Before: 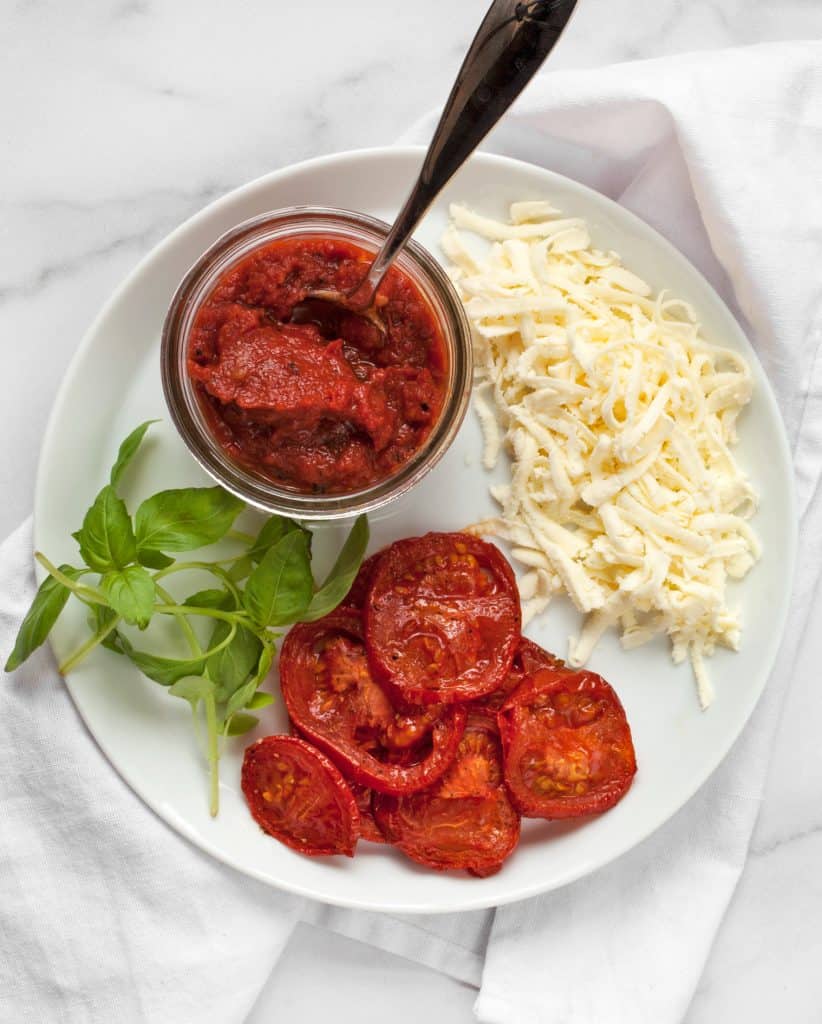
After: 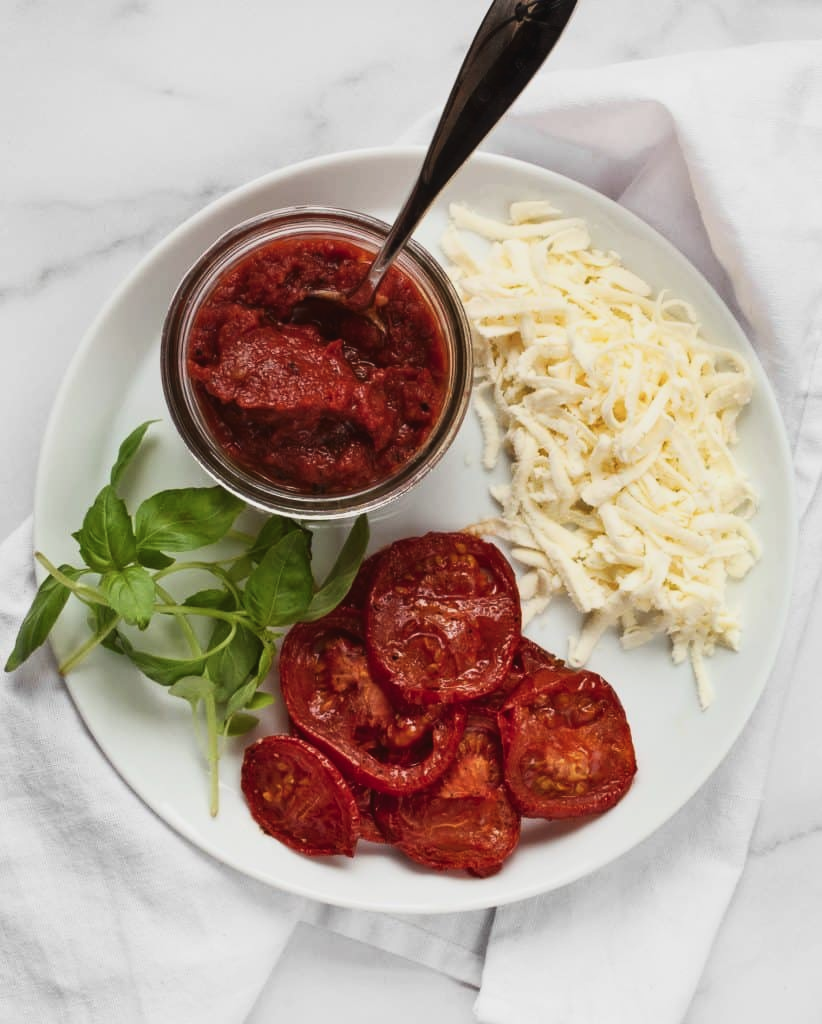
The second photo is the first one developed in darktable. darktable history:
exposure: black level correction -0.015, exposure -0.509 EV, compensate highlight preservation false
tone curve: curves: ch0 [(0, 0) (0.137, 0.063) (0.255, 0.176) (0.502, 0.502) (0.749, 0.839) (1, 1)], color space Lab, independent channels
